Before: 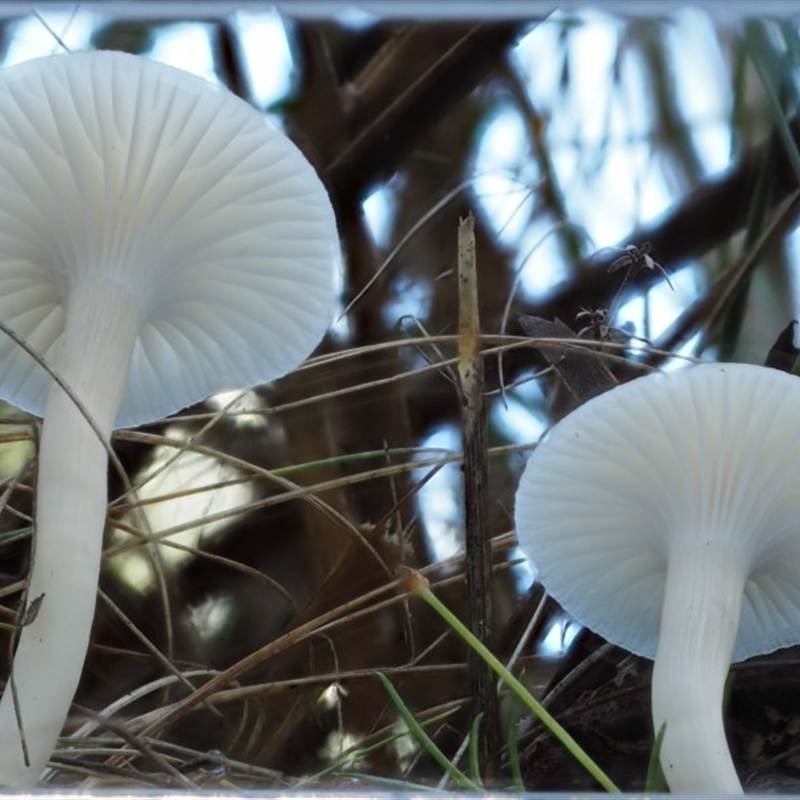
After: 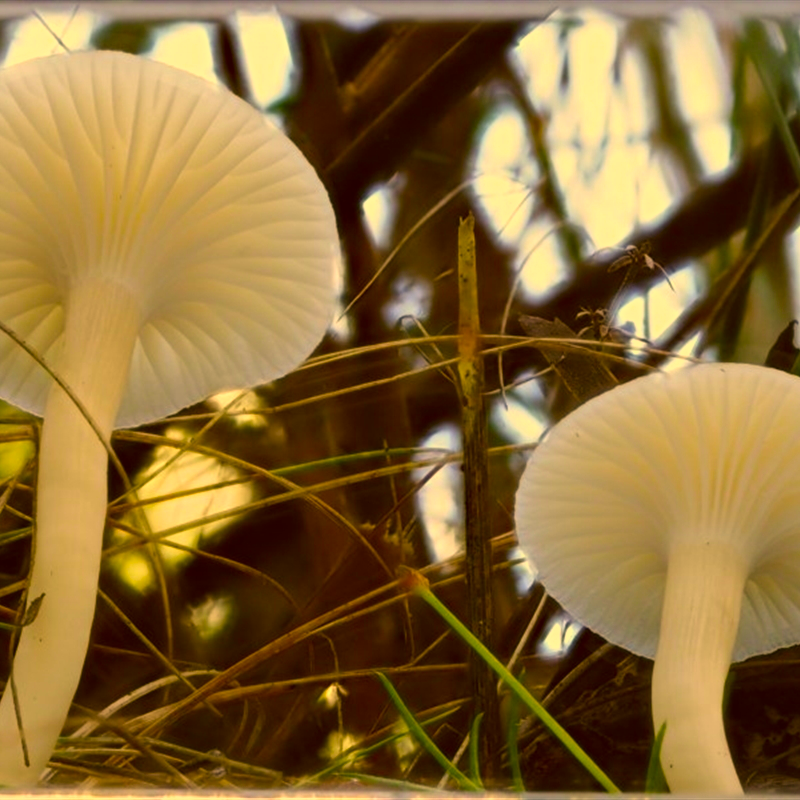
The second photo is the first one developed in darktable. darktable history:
color correction: highlights a* 11.1, highlights b* 30.32, shadows a* 2.85, shadows b* 18.18, saturation 1.76
